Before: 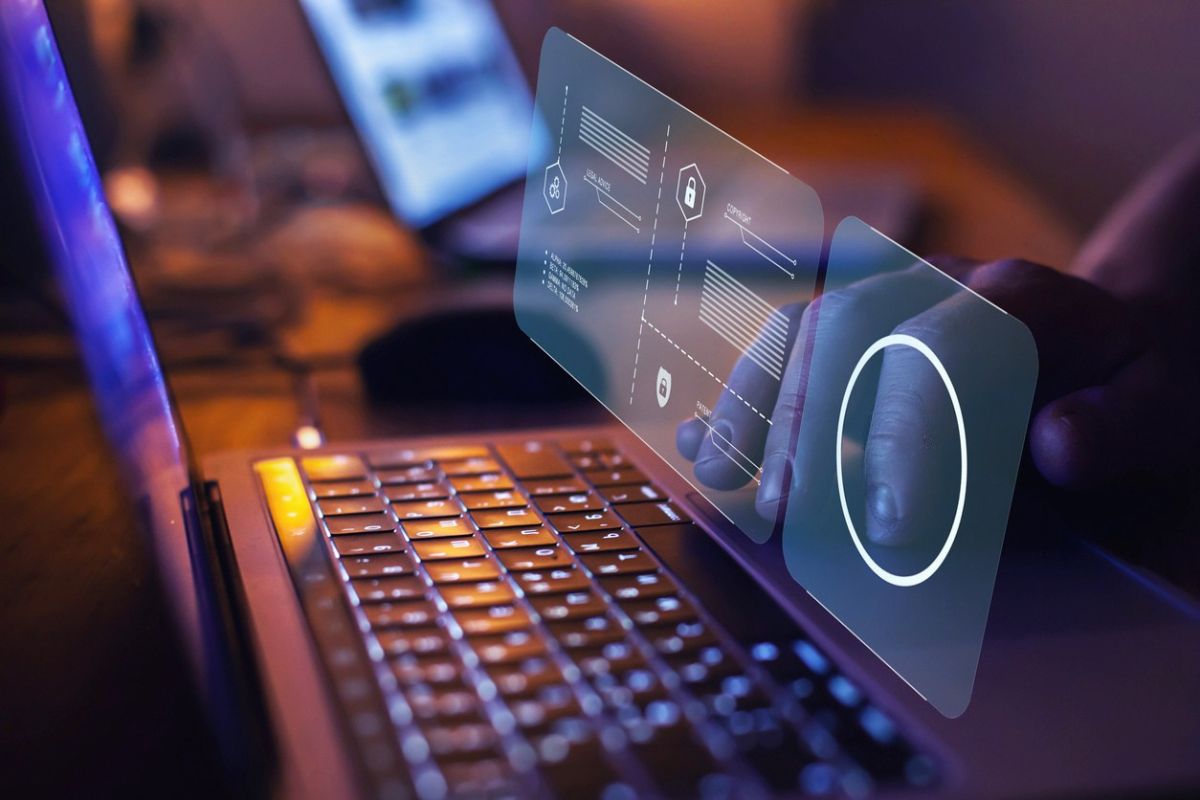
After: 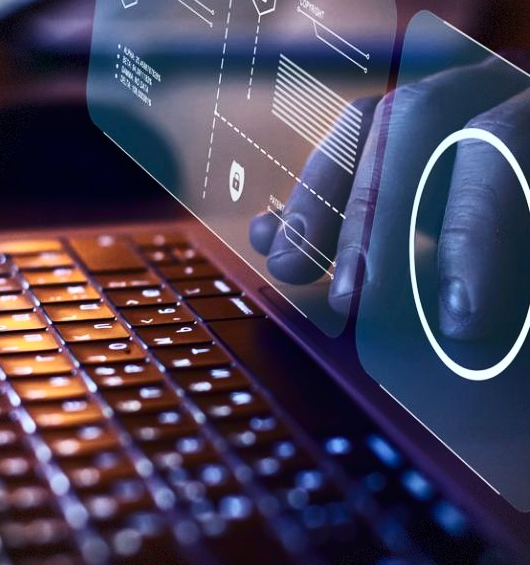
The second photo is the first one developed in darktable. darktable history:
contrast brightness saturation: contrast 0.298
exposure: compensate highlight preservation false
crop: left 35.661%, top 25.826%, right 20.16%, bottom 3.445%
vignetting: fall-off start 100.41%, brightness -0.532, saturation -0.515, dithering 8-bit output
